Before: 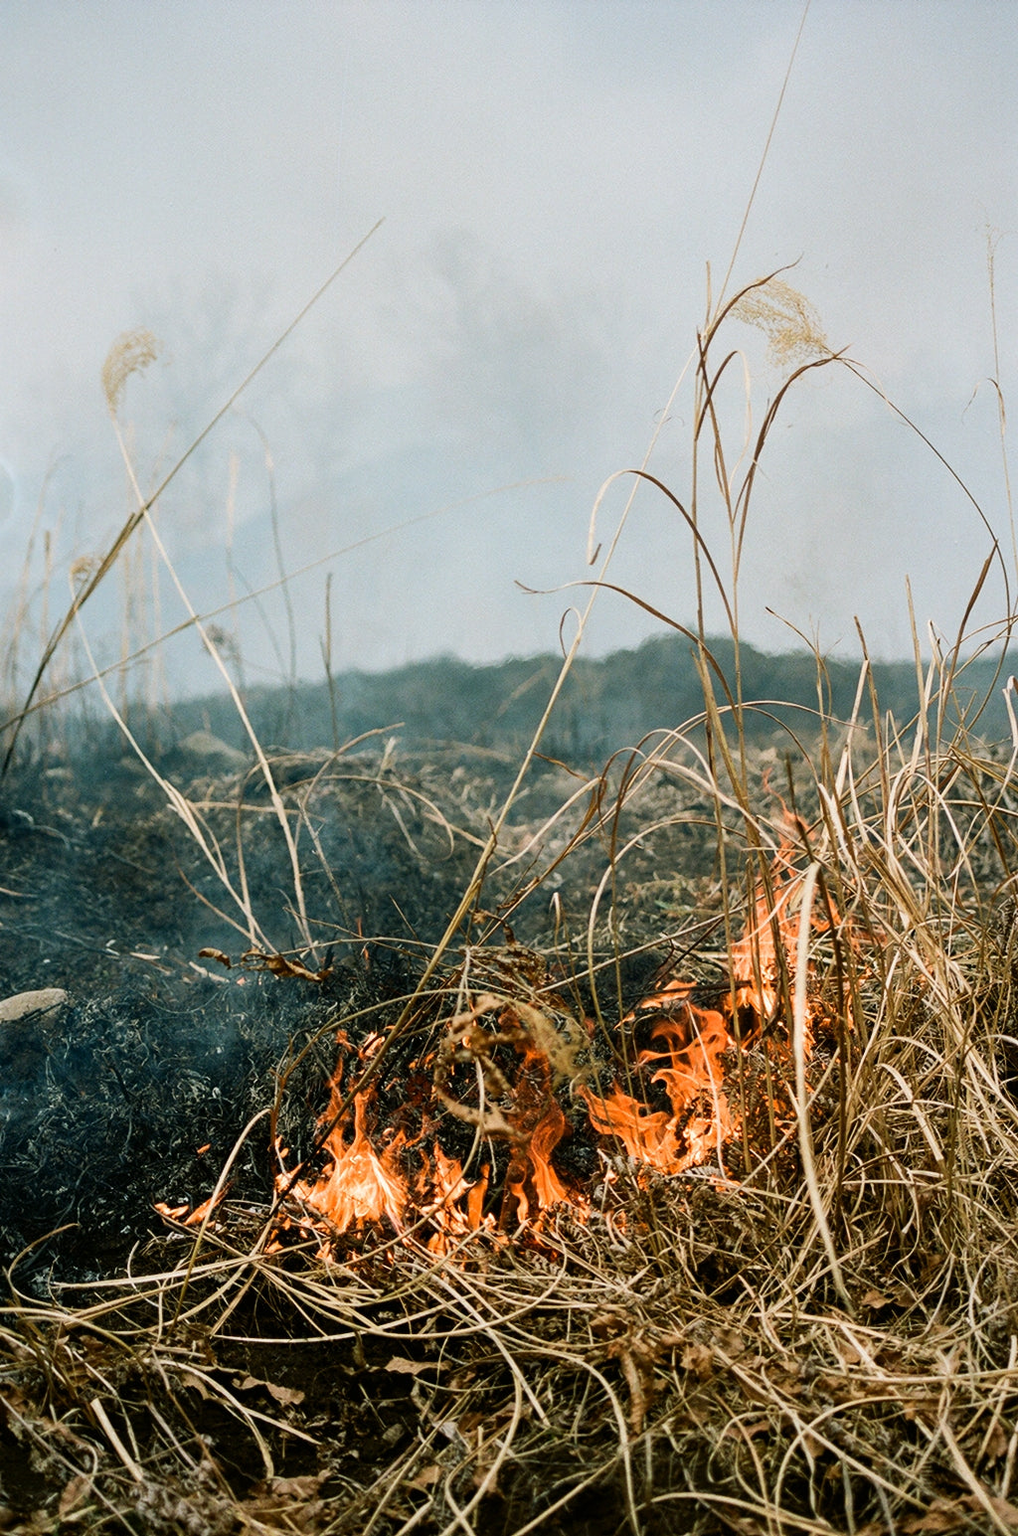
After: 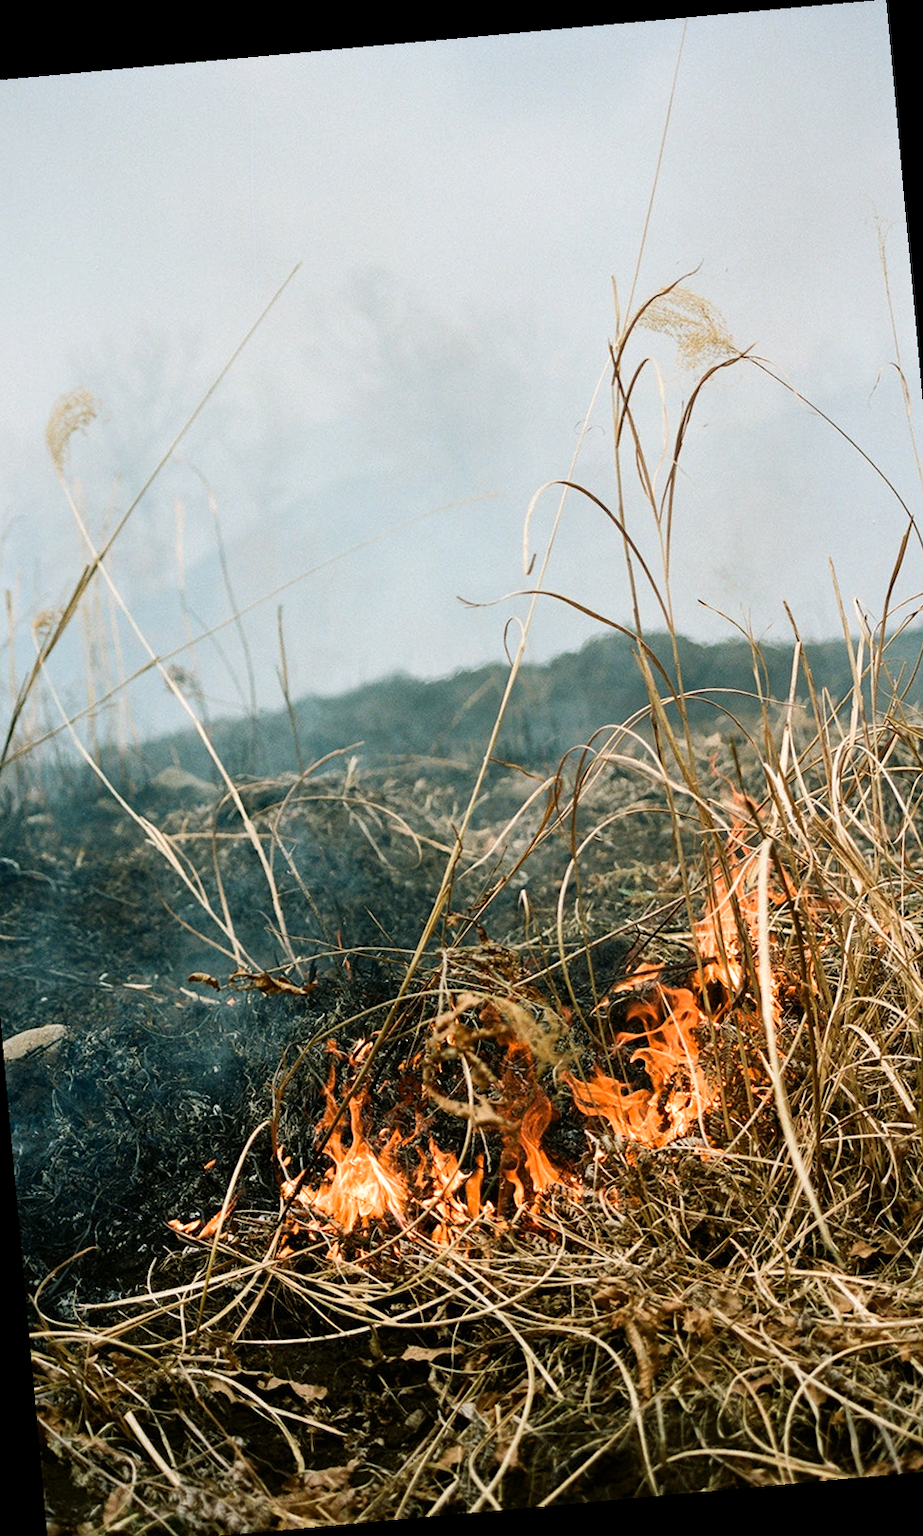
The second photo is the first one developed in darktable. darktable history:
tone equalizer: on, module defaults
exposure: exposure 0.178 EV, compensate exposure bias true, compensate highlight preservation false
rotate and perspective: rotation -5.2°, automatic cropping off
crop: left 7.598%, right 7.873%
